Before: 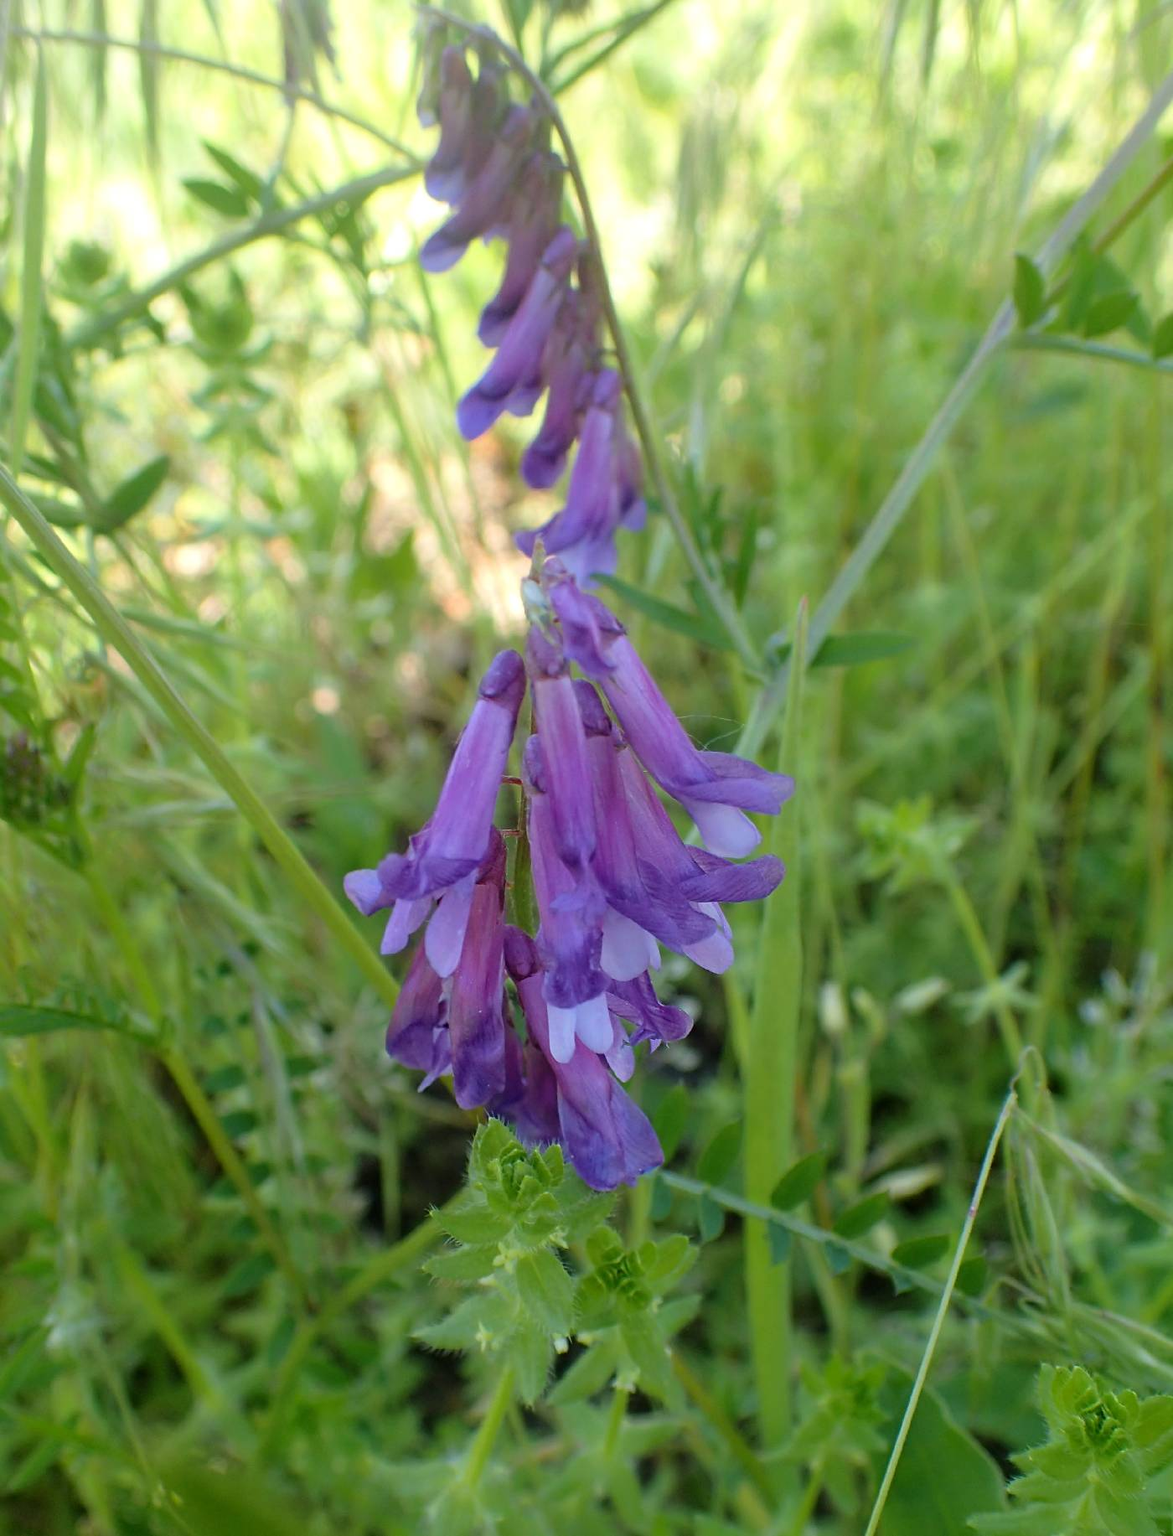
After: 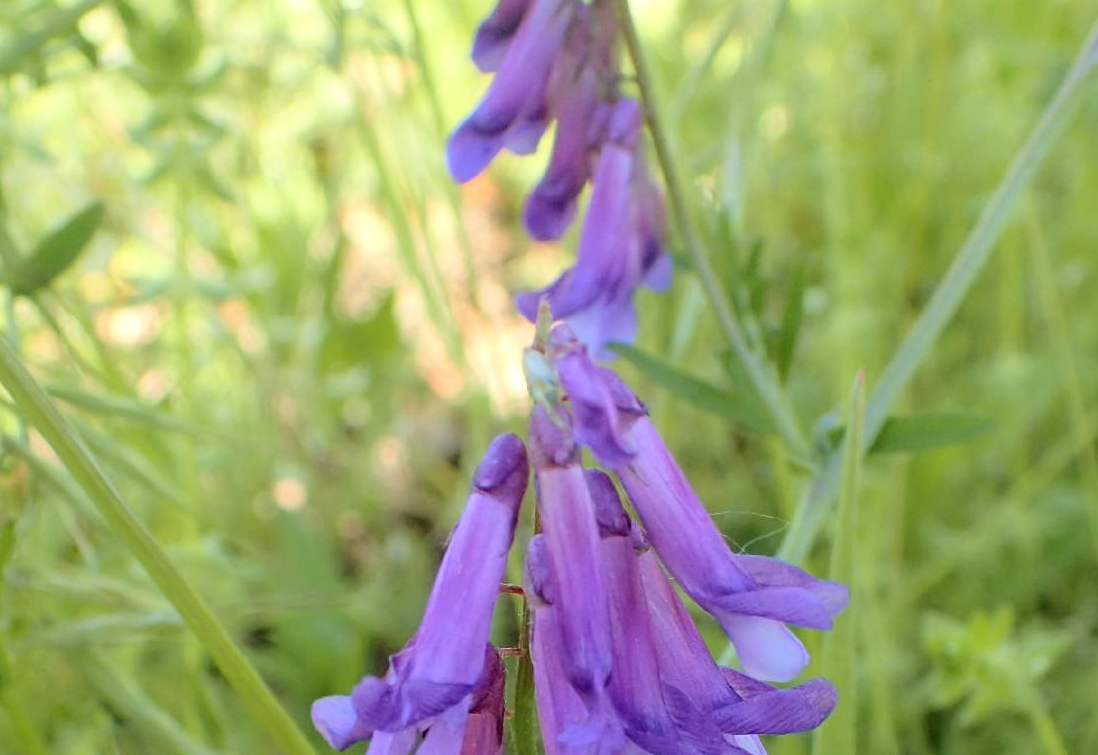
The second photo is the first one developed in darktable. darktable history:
tone curve: curves: ch0 [(0, 0.01) (0.052, 0.045) (0.136, 0.133) (0.29, 0.332) (0.453, 0.531) (0.676, 0.751) (0.89, 0.919) (1, 1)]; ch1 [(0, 0) (0.094, 0.081) (0.285, 0.299) (0.385, 0.403) (0.446, 0.443) (0.502, 0.5) (0.544, 0.552) (0.589, 0.612) (0.722, 0.728) (1, 1)]; ch2 [(0, 0) (0.257, 0.217) (0.43, 0.421) (0.498, 0.507) (0.531, 0.544) (0.56, 0.579) (0.625, 0.642) (1, 1)], color space Lab, independent channels, preserve colors none
crop: left 7.084%, top 18.673%, right 14.486%, bottom 40.103%
